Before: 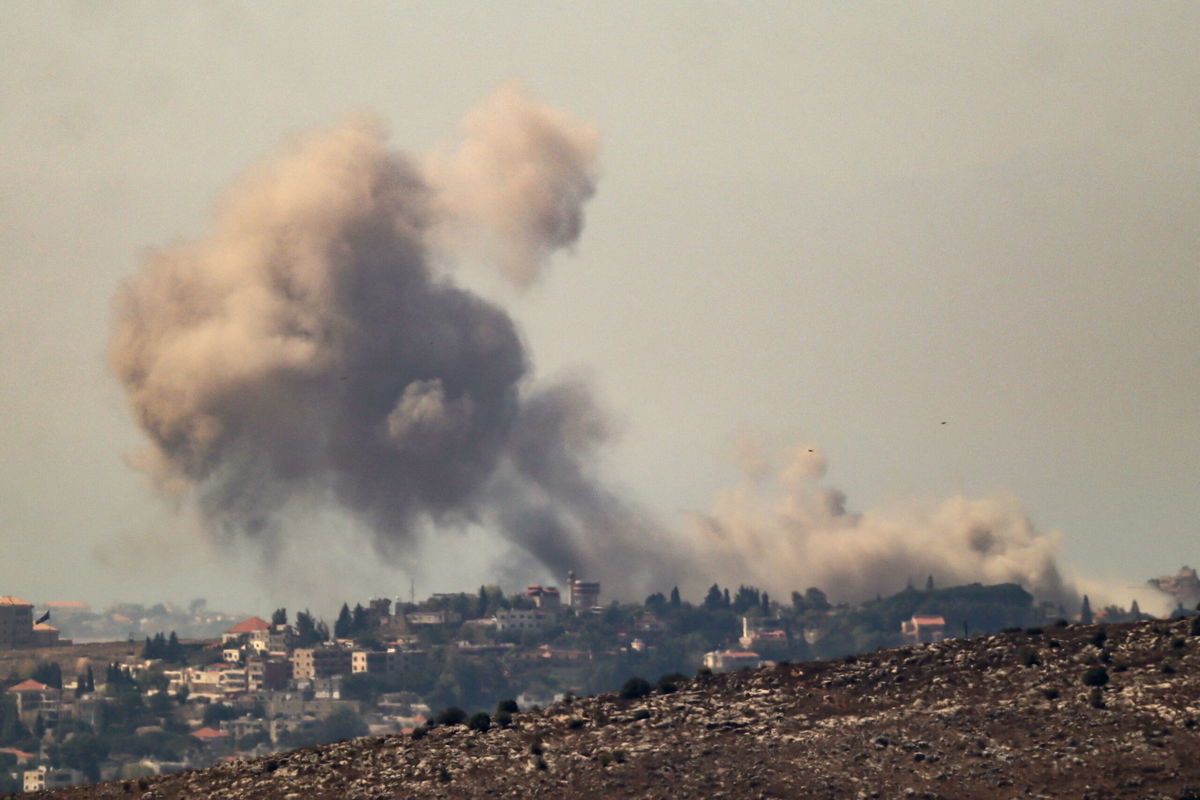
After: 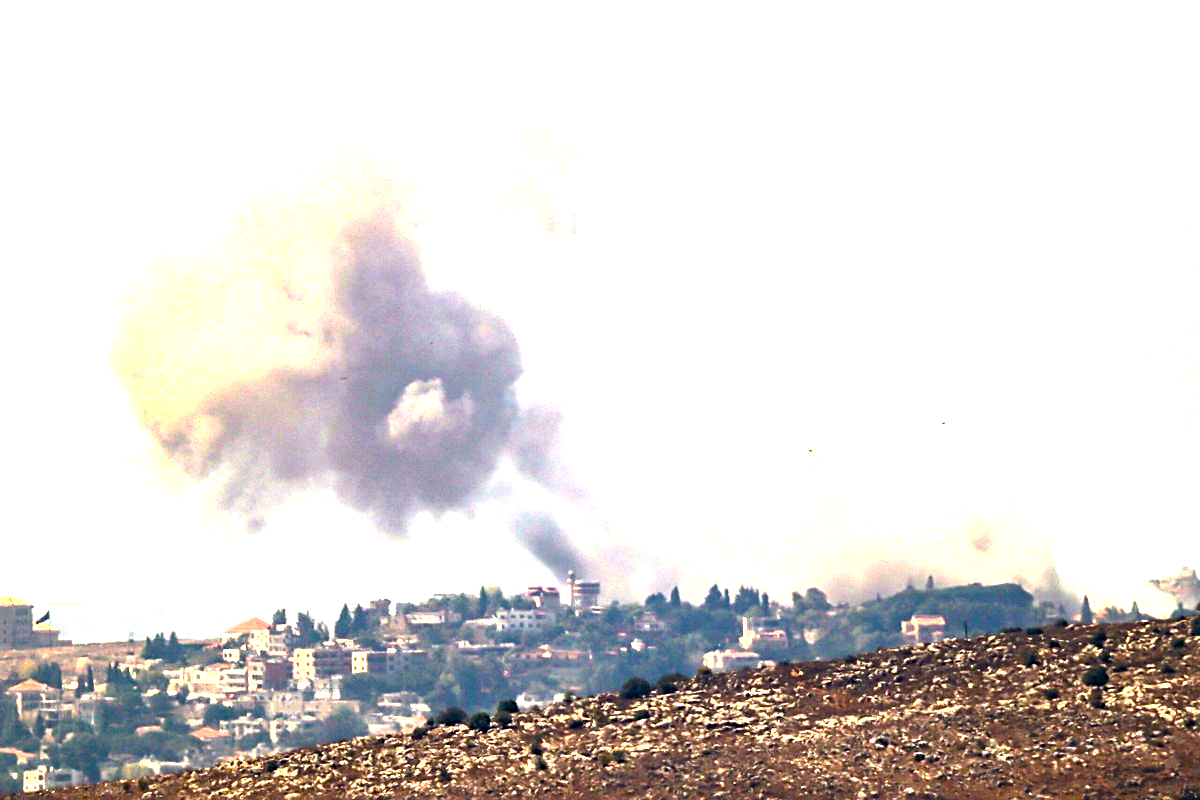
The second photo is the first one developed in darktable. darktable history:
sharpen: on, module defaults
tone equalizer: -8 EV -0.028 EV, -7 EV 0.014 EV, -6 EV -0.007 EV, -5 EV 0.008 EV, -4 EV -0.031 EV, -3 EV -0.236 EV, -2 EV -0.683 EV, -1 EV -0.99 EV, +0 EV -0.999 EV, edges refinement/feathering 500, mask exposure compensation -1.57 EV, preserve details no
color balance rgb: perceptual saturation grading › global saturation 20%, perceptual saturation grading › highlights -25.228%, perceptual saturation grading › shadows 50.2%, perceptual brilliance grading › global brilliance 34.74%, perceptual brilliance grading › highlights 49.362%, perceptual brilliance grading › mid-tones 59.116%, perceptual brilliance grading › shadows 34.73%, global vibrance 20%
